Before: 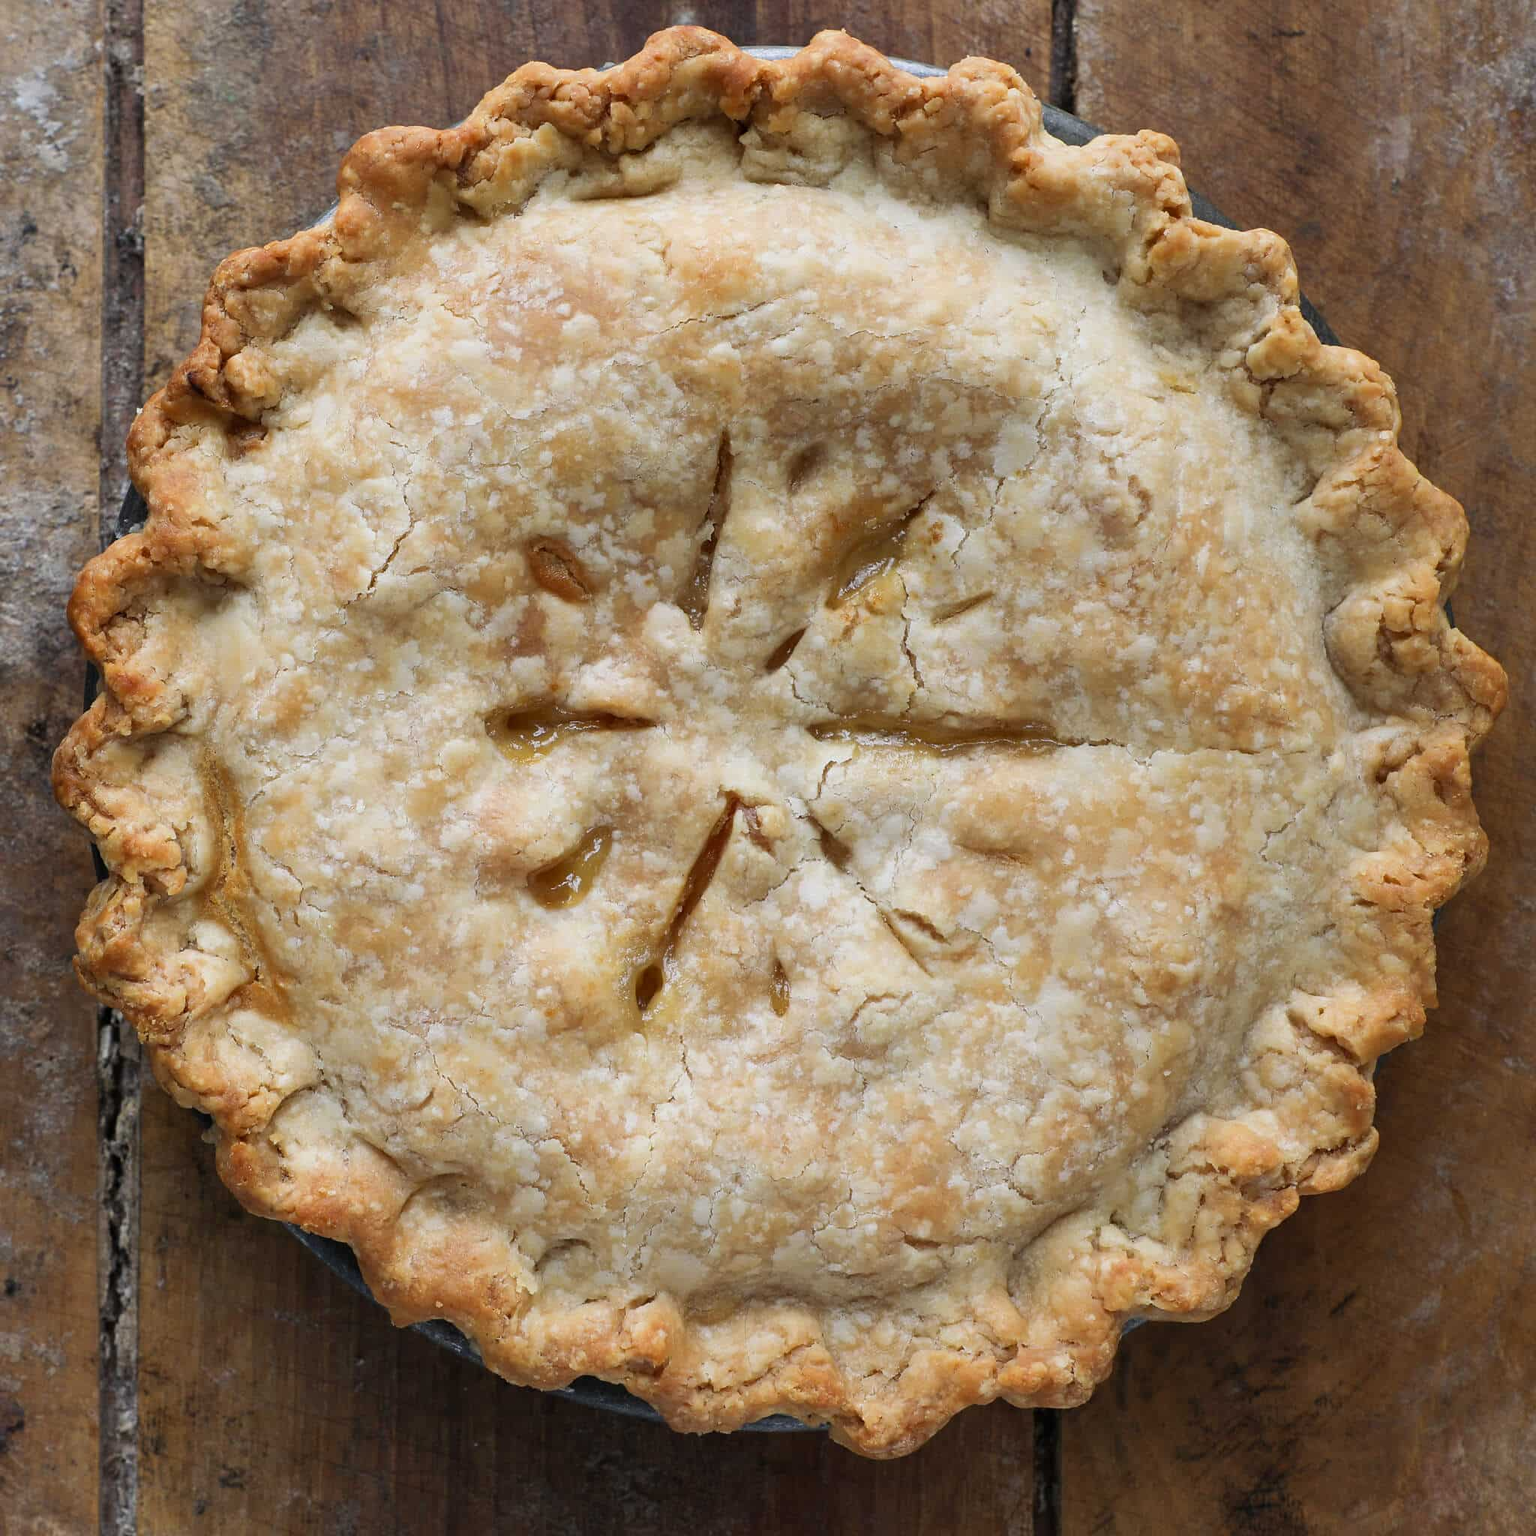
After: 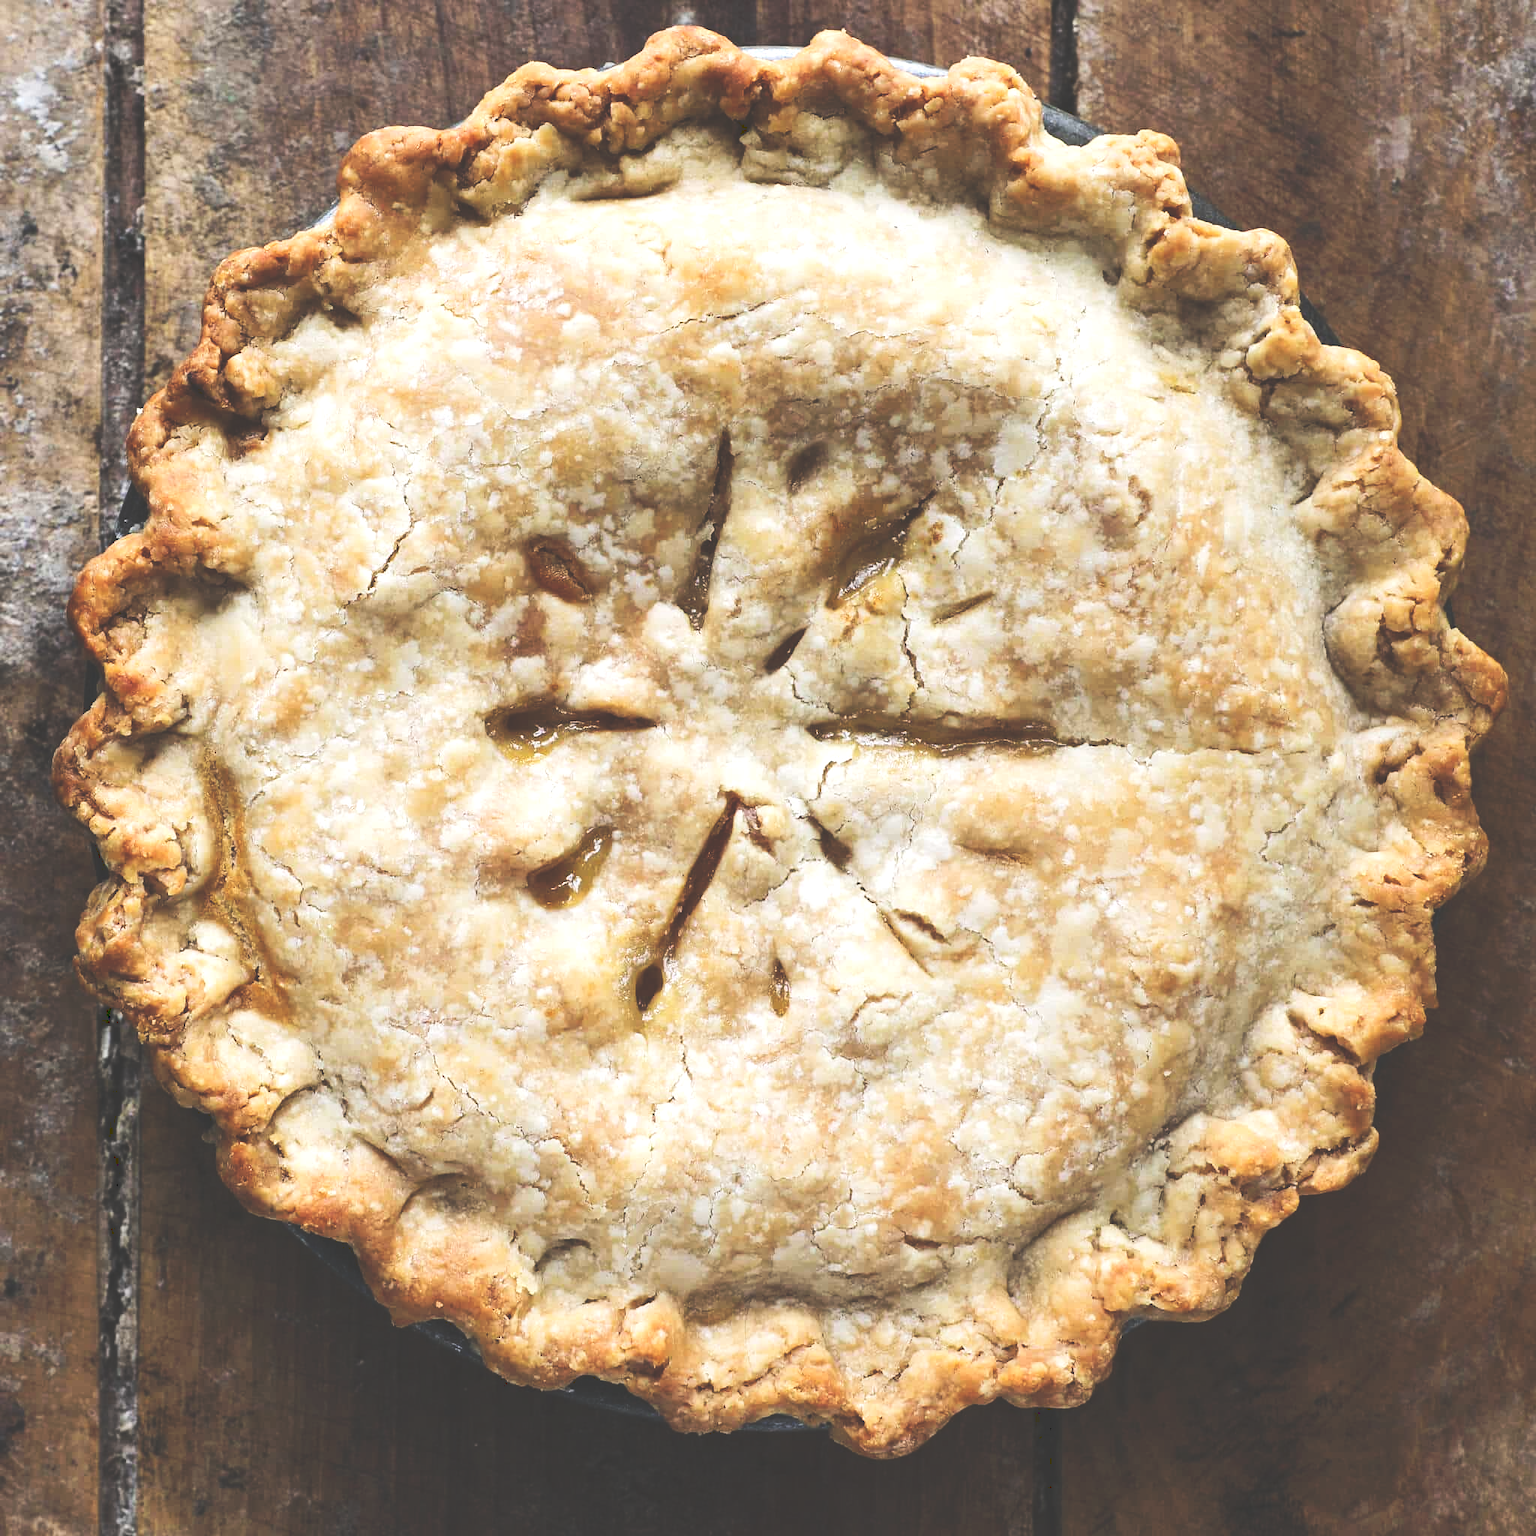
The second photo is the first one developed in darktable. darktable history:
tone equalizer: -8 EV -0.75 EV, -7 EV -0.7 EV, -6 EV -0.6 EV, -5 EV -0.4 EV, -3 EV 0.4 EV, -2 EV 0.6 EV, -1 EV 0.7 EV, +0 EV 0.75 EV, edges refinement/feathering 500, mask exposure compensation -1.57 EV, preserve details no
tone curve: curves: ch0 [(0, 0) (0.003, 0.224) (0.011, 0.229) (0.025, 0.234) (0.044, 0.242) (0.069, 0.249) (0.1, 0.256) (0.136, 0.265) (0.177, 0.285) (0.224, 0.304) (0.277, 0.337) (0.335, 0.385) (0.399, 0.435) (0.468, 0.507) (0.543, 0.59) (0.623, 0.674) (0.709, 0.763) (0.801, 0.852) (0.898, 0.931) (1, 1)], preserve colors none
